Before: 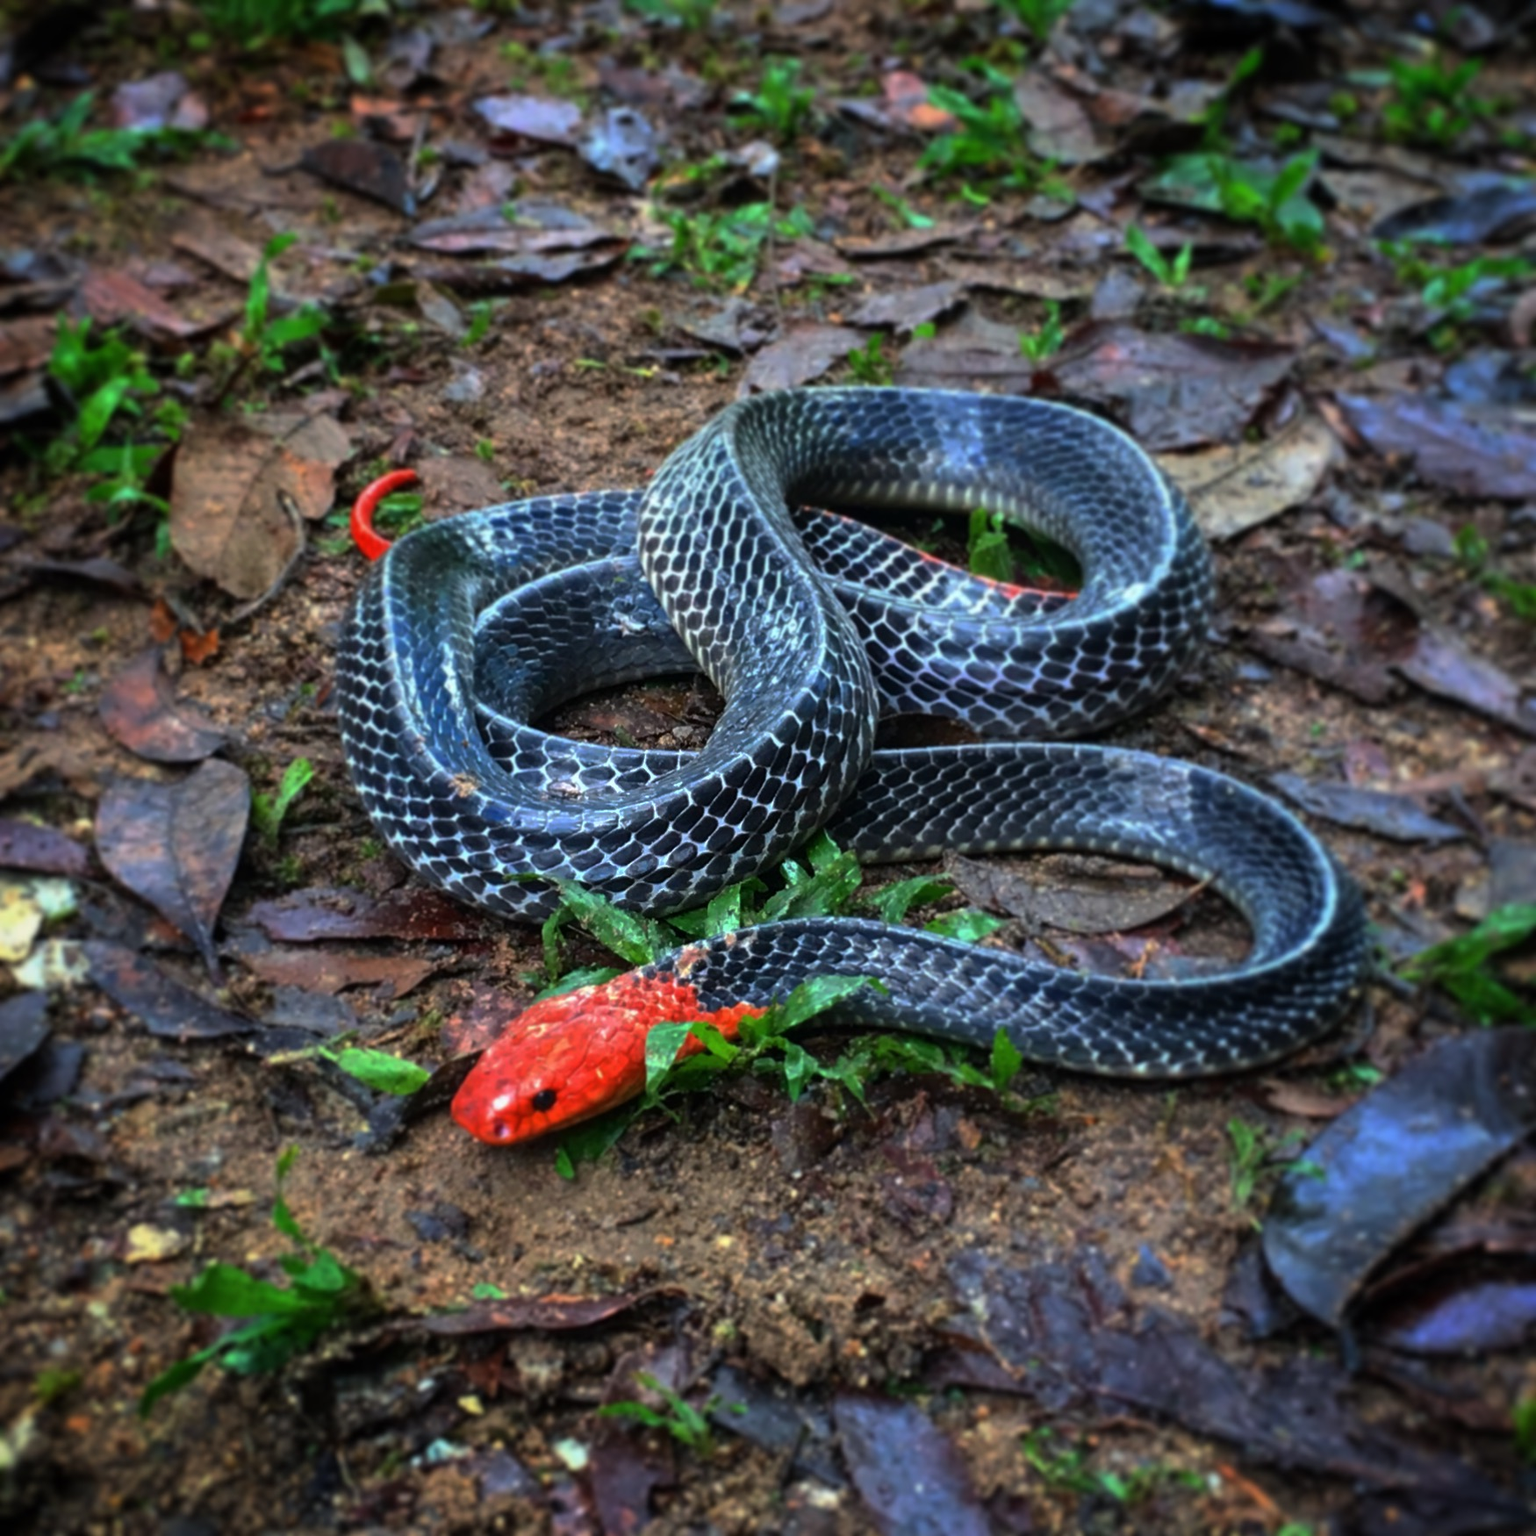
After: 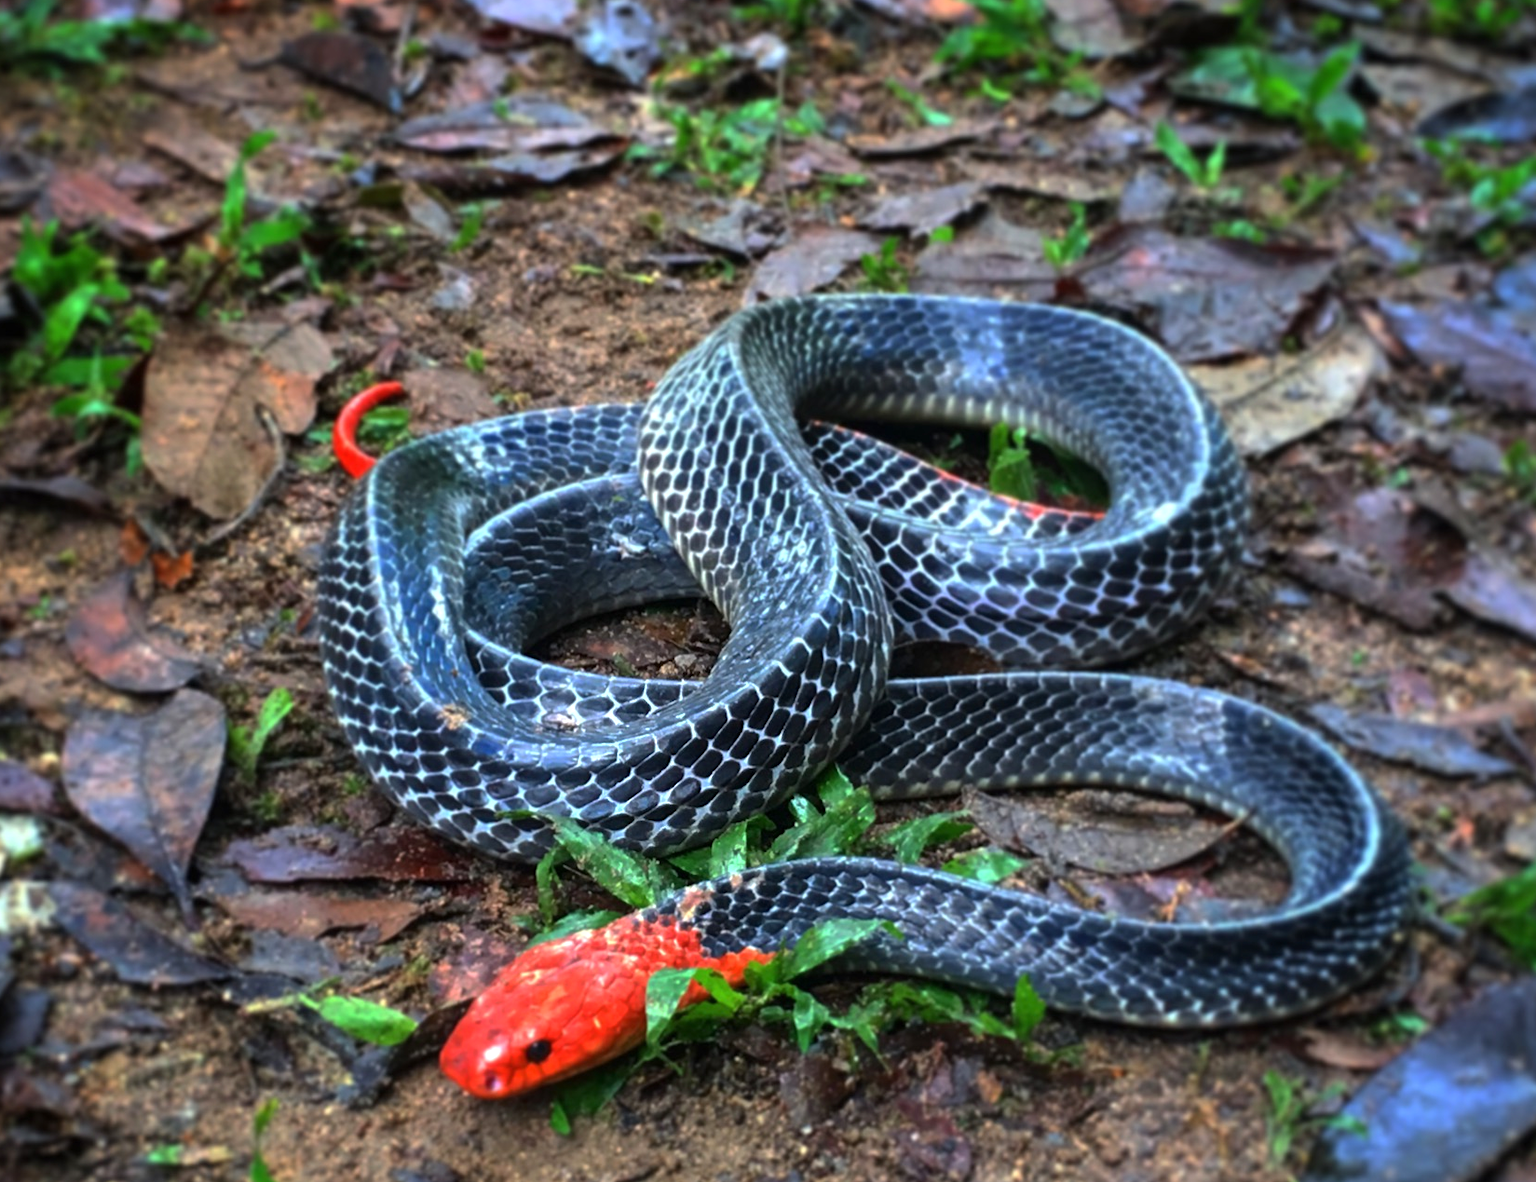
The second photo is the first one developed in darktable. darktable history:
exposure: exposure 0.403 EV, compensate exposure bias true, compensate highlight preservation false
crop: left 2.414%, top 7.161%, right 3.344%, bottom 20.226%
